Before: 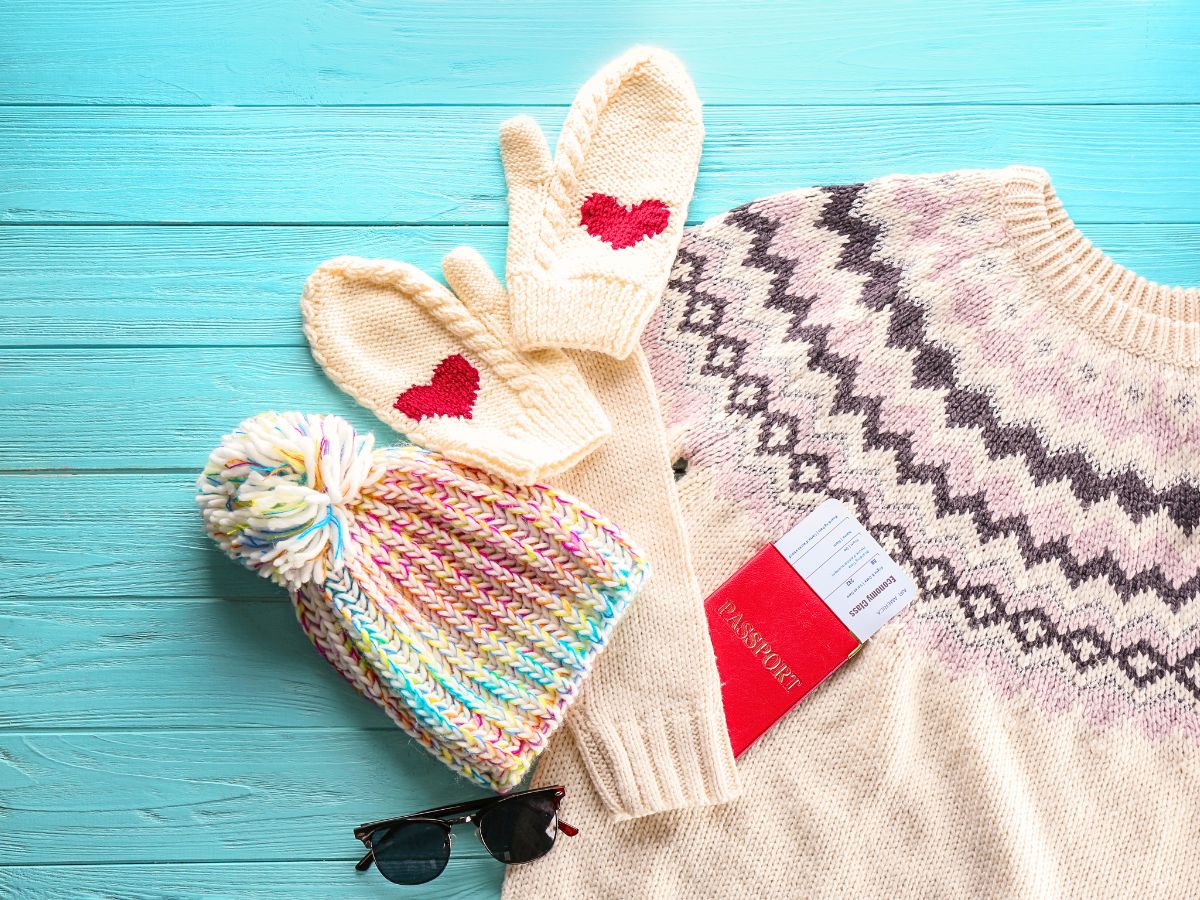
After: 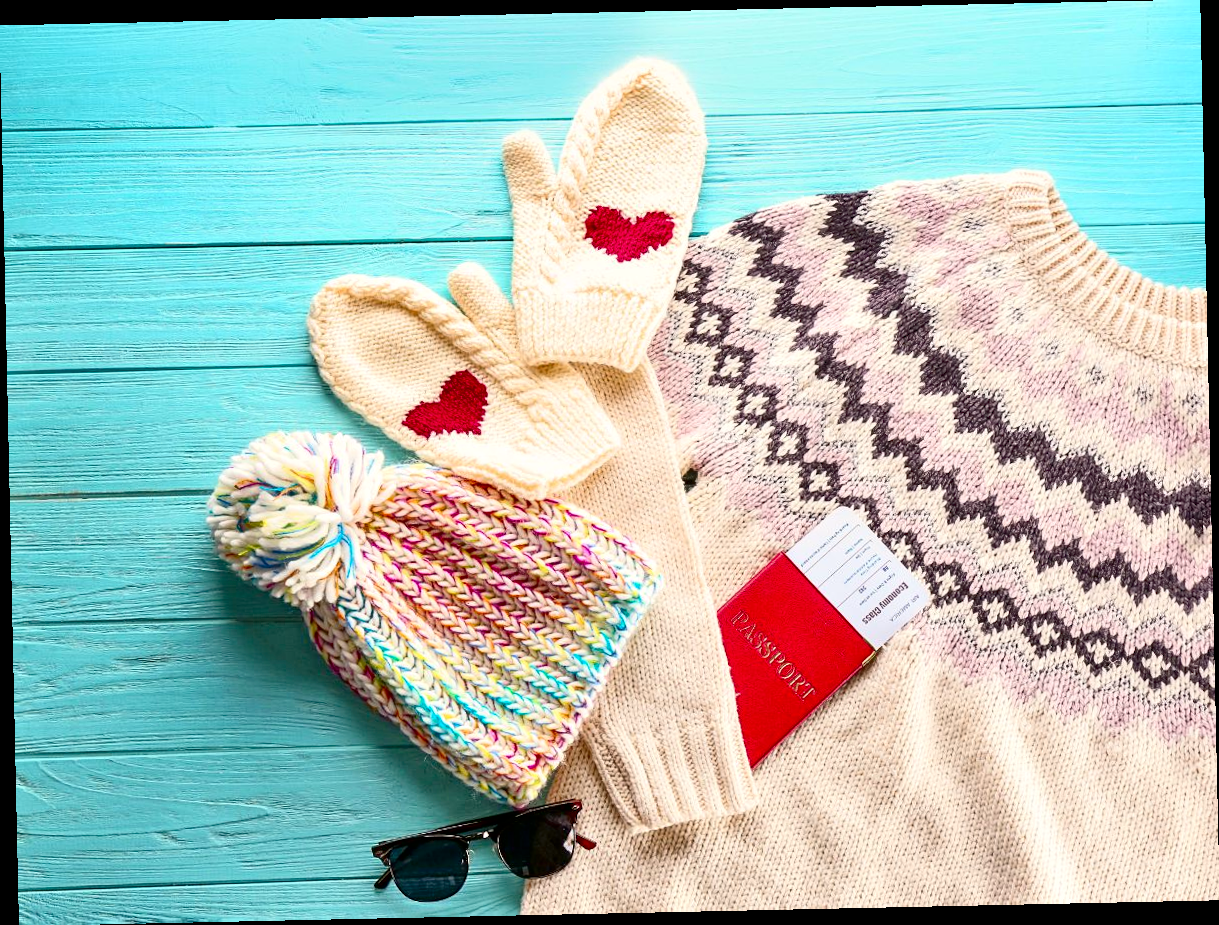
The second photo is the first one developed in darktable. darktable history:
rotate and perspective: rotation -1.24°, automatic cropping off
tone equalizer: -7 EV 0.15 EV, -6 EV 0.6 EV, -5 EV 1.15 EV, -4 EV 1.33 EV, -3 EV 1.15 EV, -2 EV 0.6 EV, -1 EV 0.15 EV, mask exposure compensation -0.5 EV
white balance: red 1.009, blue 0.985
contrast brightness saturation: contrast 0.19, brightness -0.24, saturation 0.11
